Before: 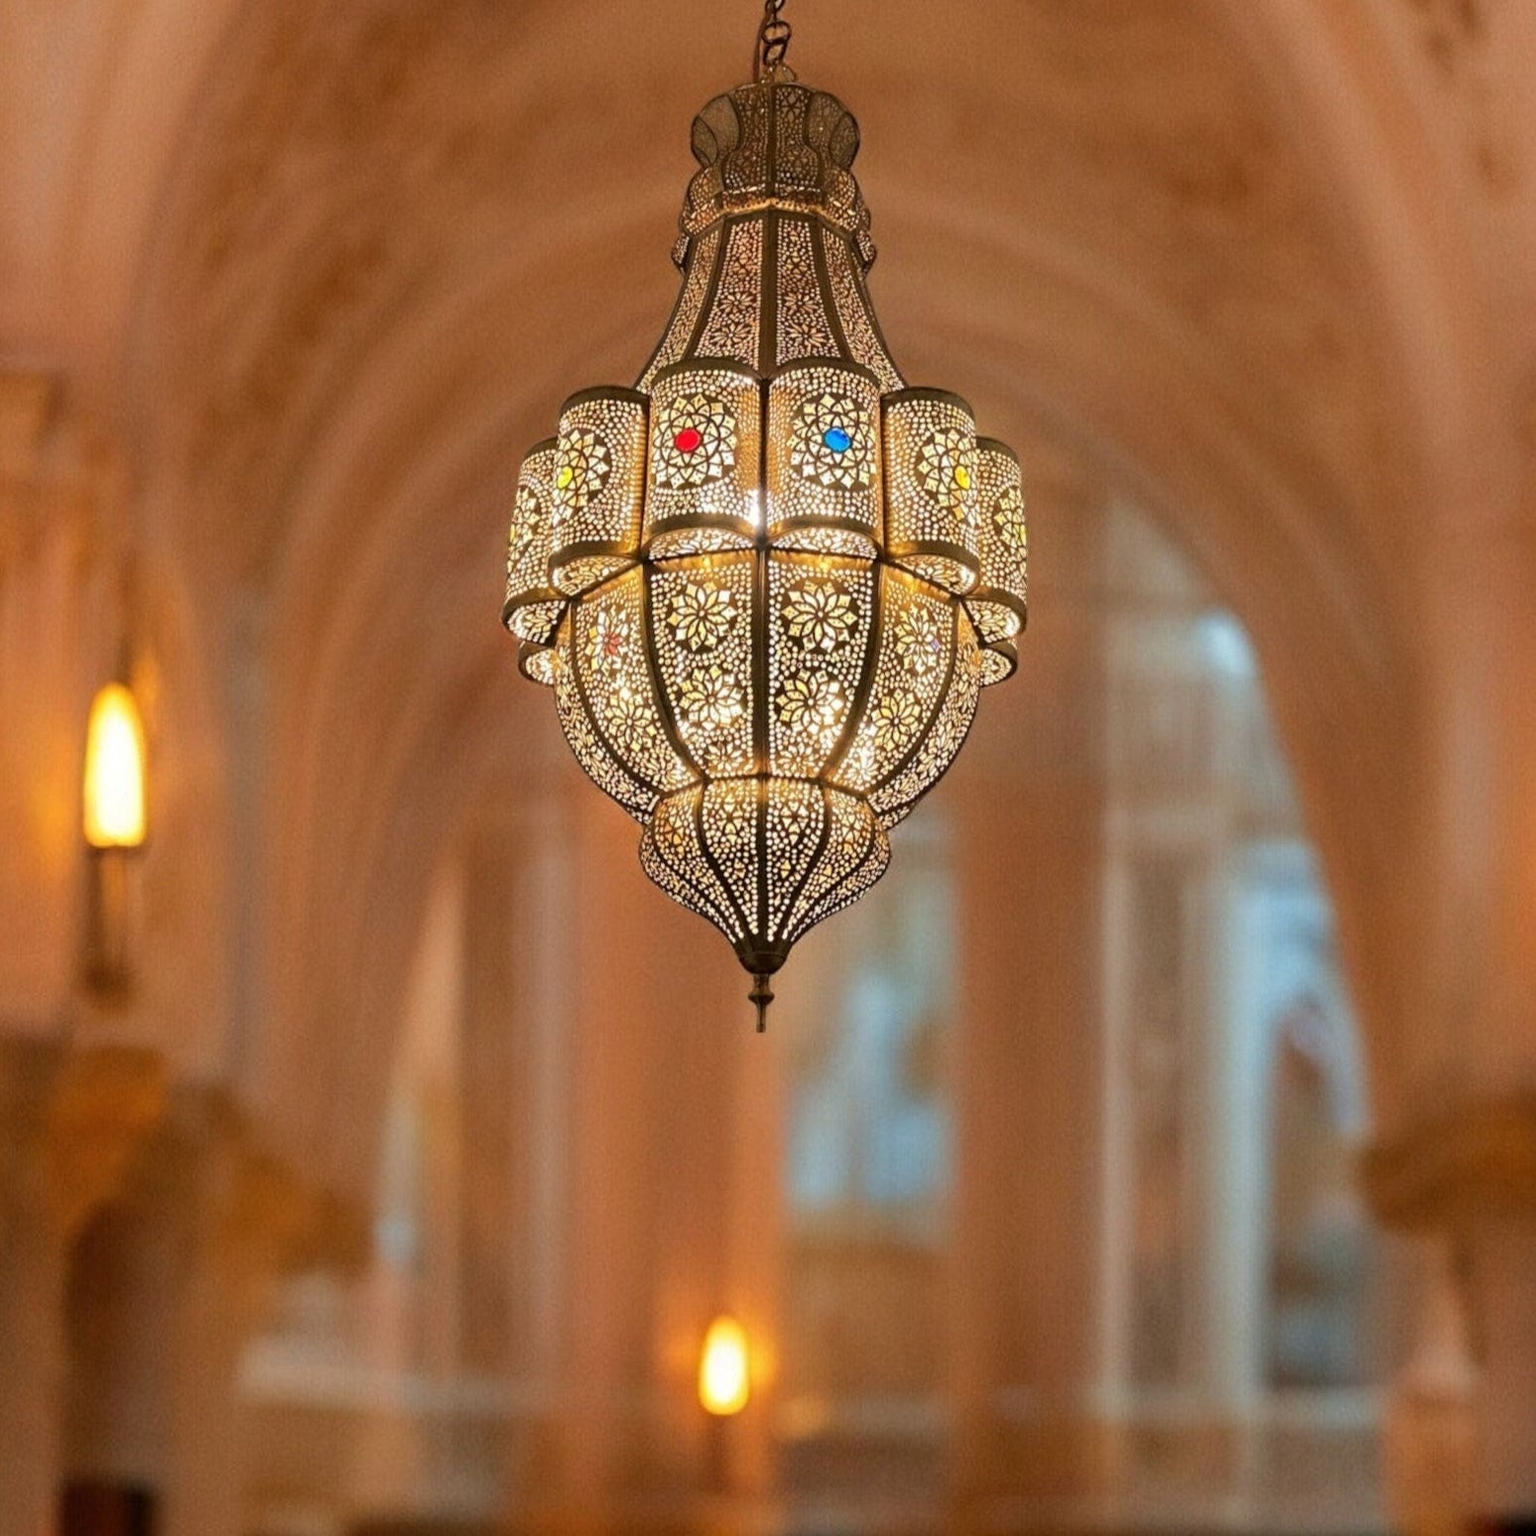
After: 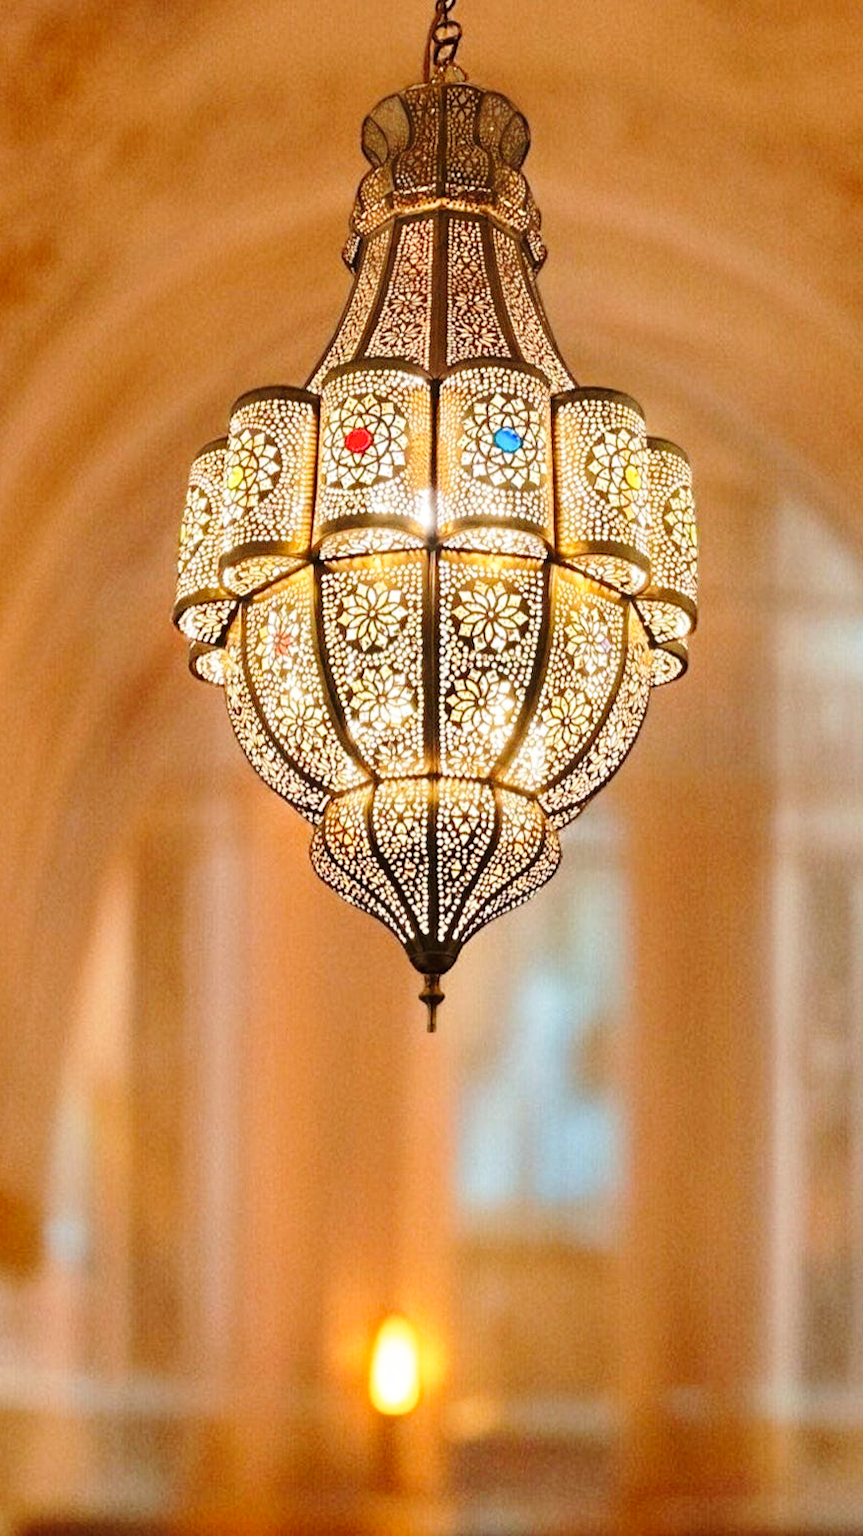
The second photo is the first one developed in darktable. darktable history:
crop: left 21.496%, right 22.254%
base curve: curves: ch0 [(0, 0) (0.028, 0.03) (0.121, 0.232) (0.46, 0.748) (0.859, 0.968) (1, 1)], preserve colors none
